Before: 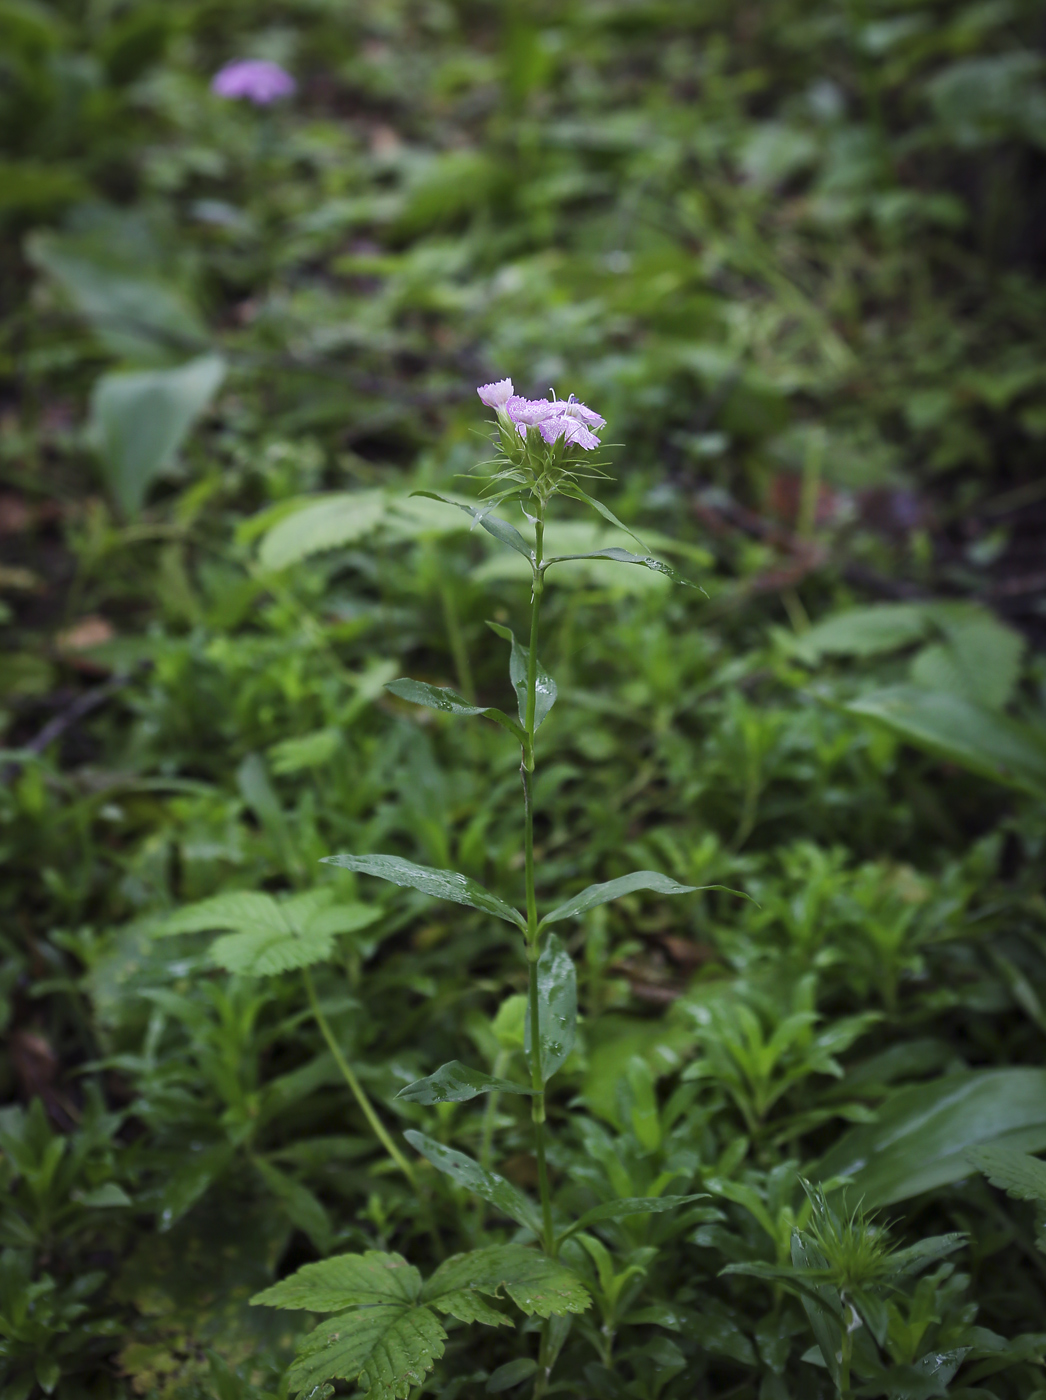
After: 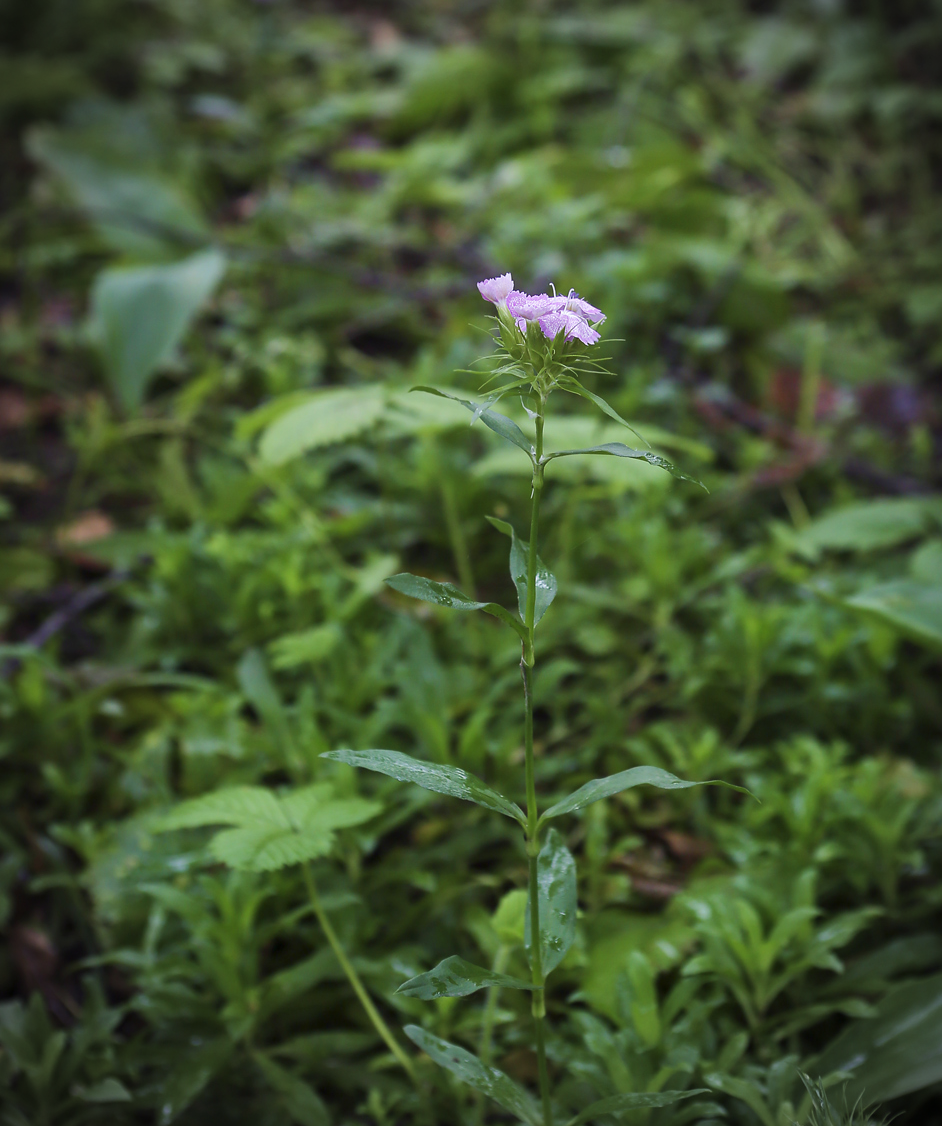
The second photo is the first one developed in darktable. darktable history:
vignetting: center (-0.012, 0)
velvia: on, module defaults
crop: top 7.517%, right 9.901%, bottom 12.019%
